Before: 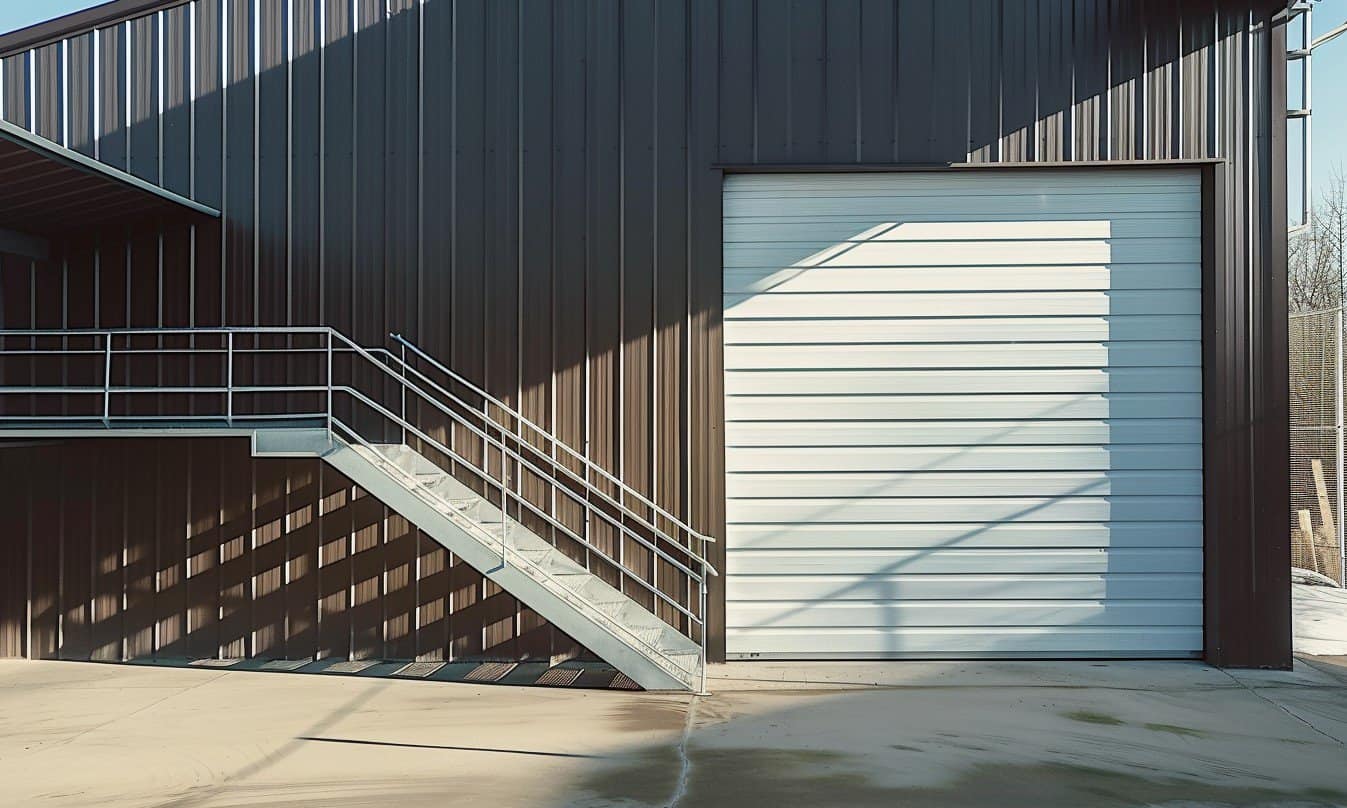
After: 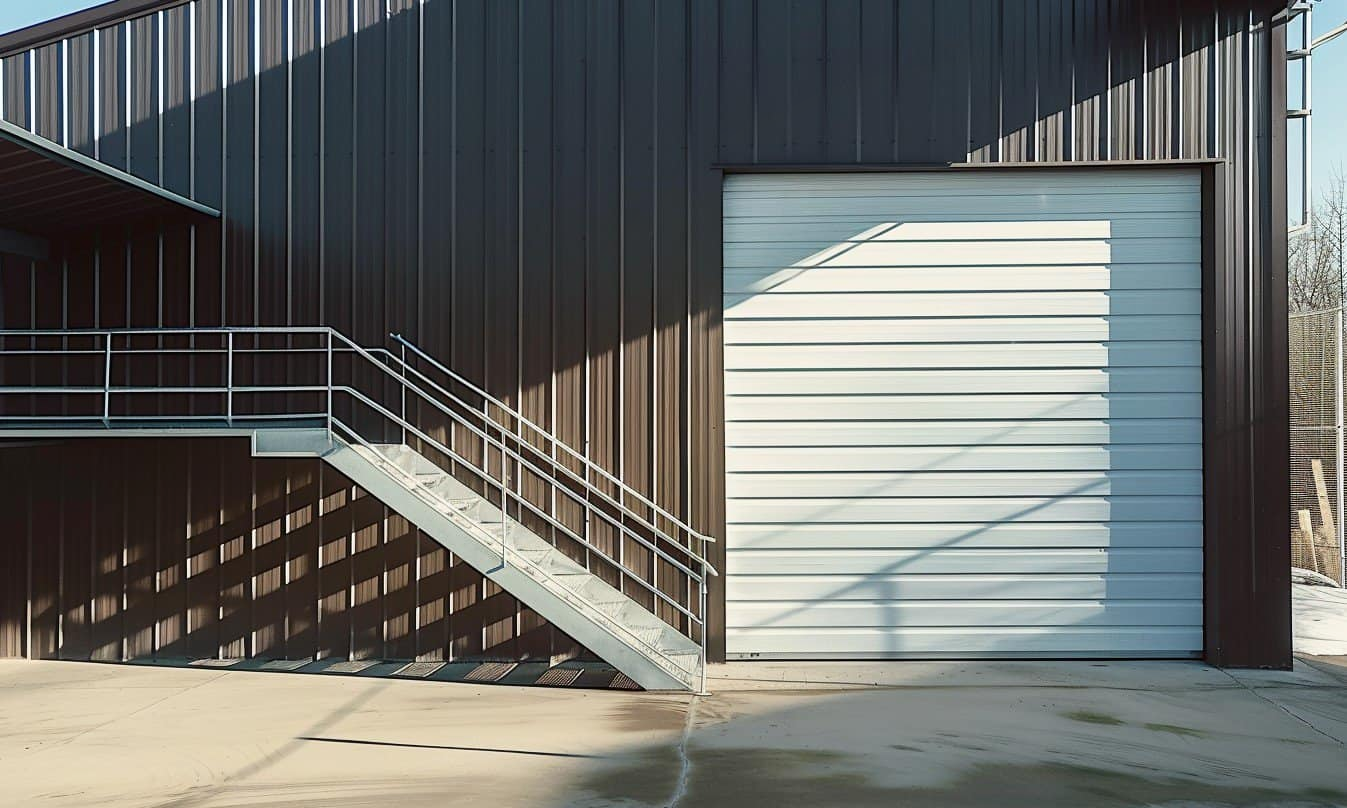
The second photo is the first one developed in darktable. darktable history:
shadows and highlights: shadows -30.71, highlights 29.9
